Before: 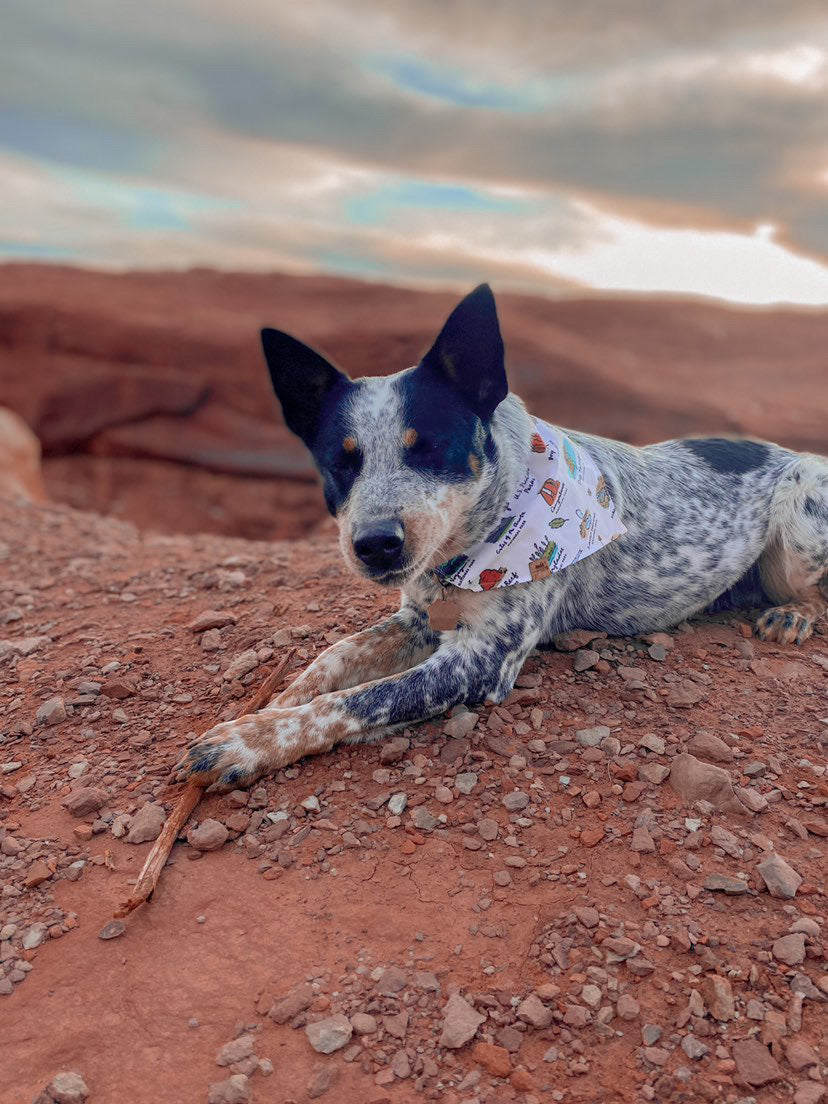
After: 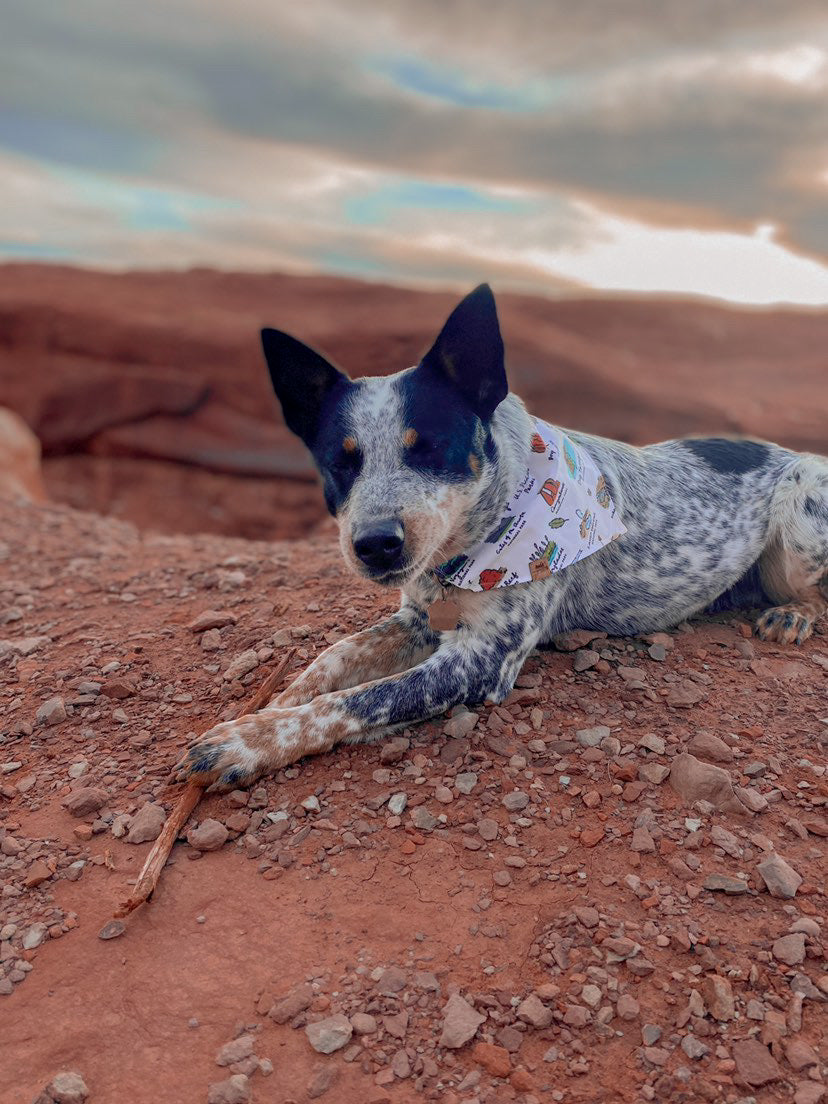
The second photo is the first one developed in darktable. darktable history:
exposure: black level correction 0.001, exposure -0.123 EV, compensate highlight preservation false
